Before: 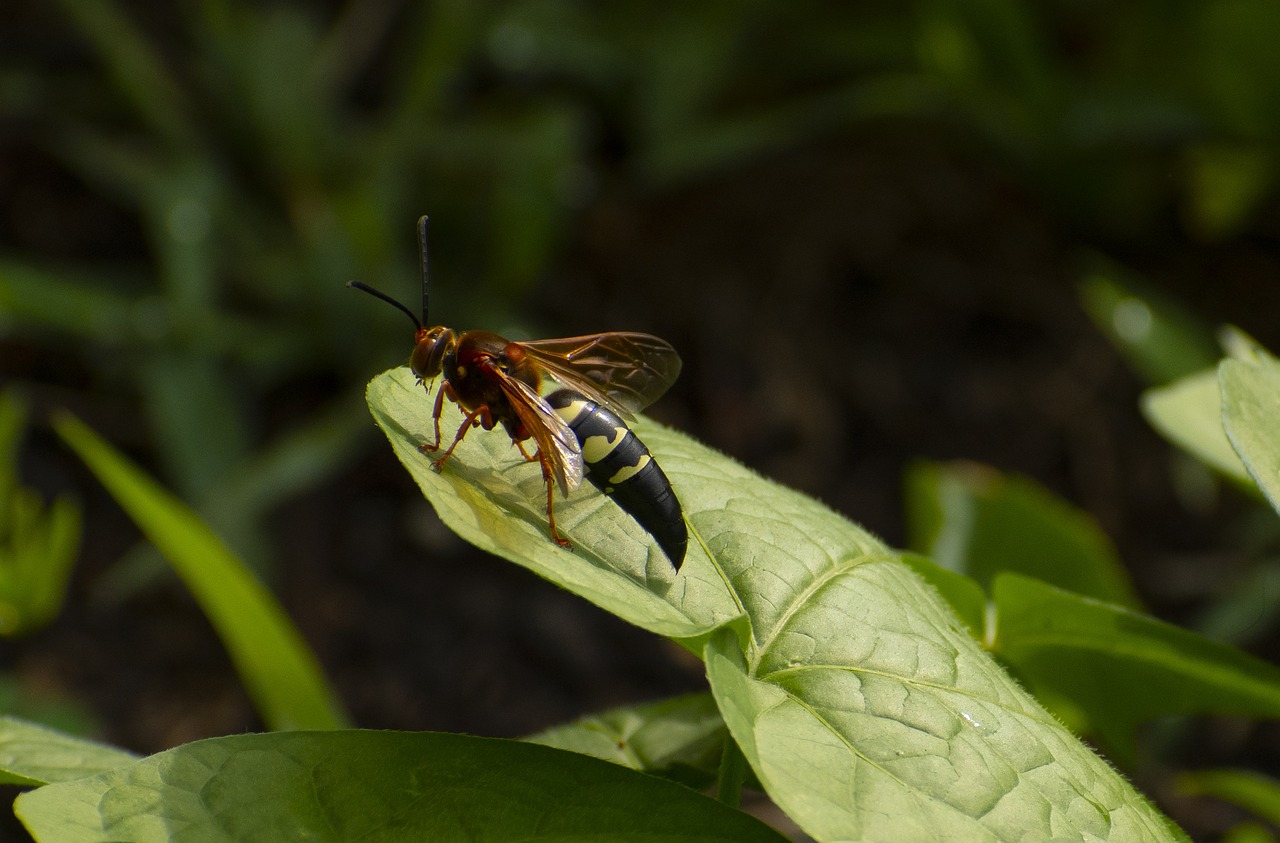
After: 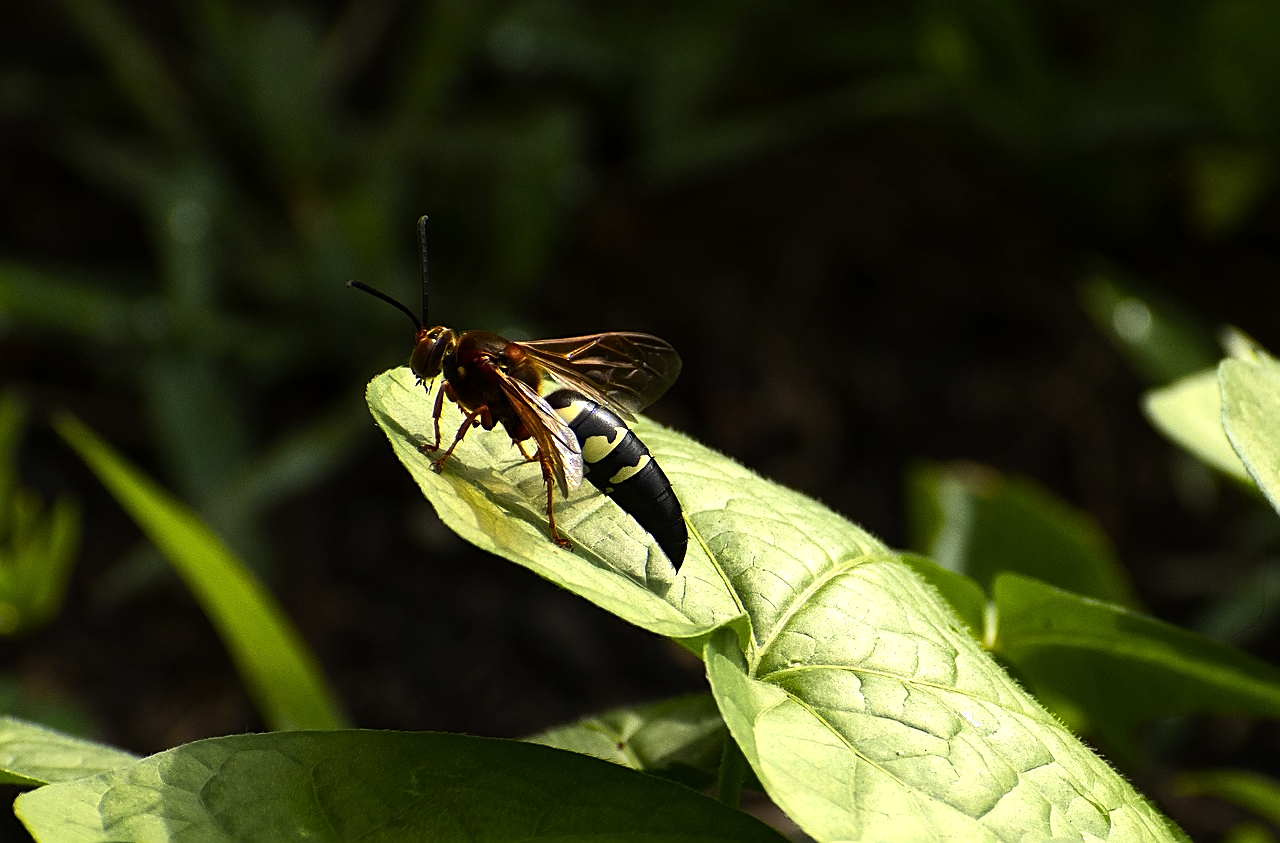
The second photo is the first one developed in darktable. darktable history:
sharpen: on, module defaults
tone equalizer: -8 EV -1.08 EV, -7 EV -1.01 EV, -6 EV -0.867 EV, -5 EV -0.578 EV, -3 EV 0.578 EV, -2 EV 0.867 EV, -1 EV 1.01 EV, +0 EV 1.08 EV, edges refinement/feathering 500, mask exposure compensation -1.57 EV, preserve details no
